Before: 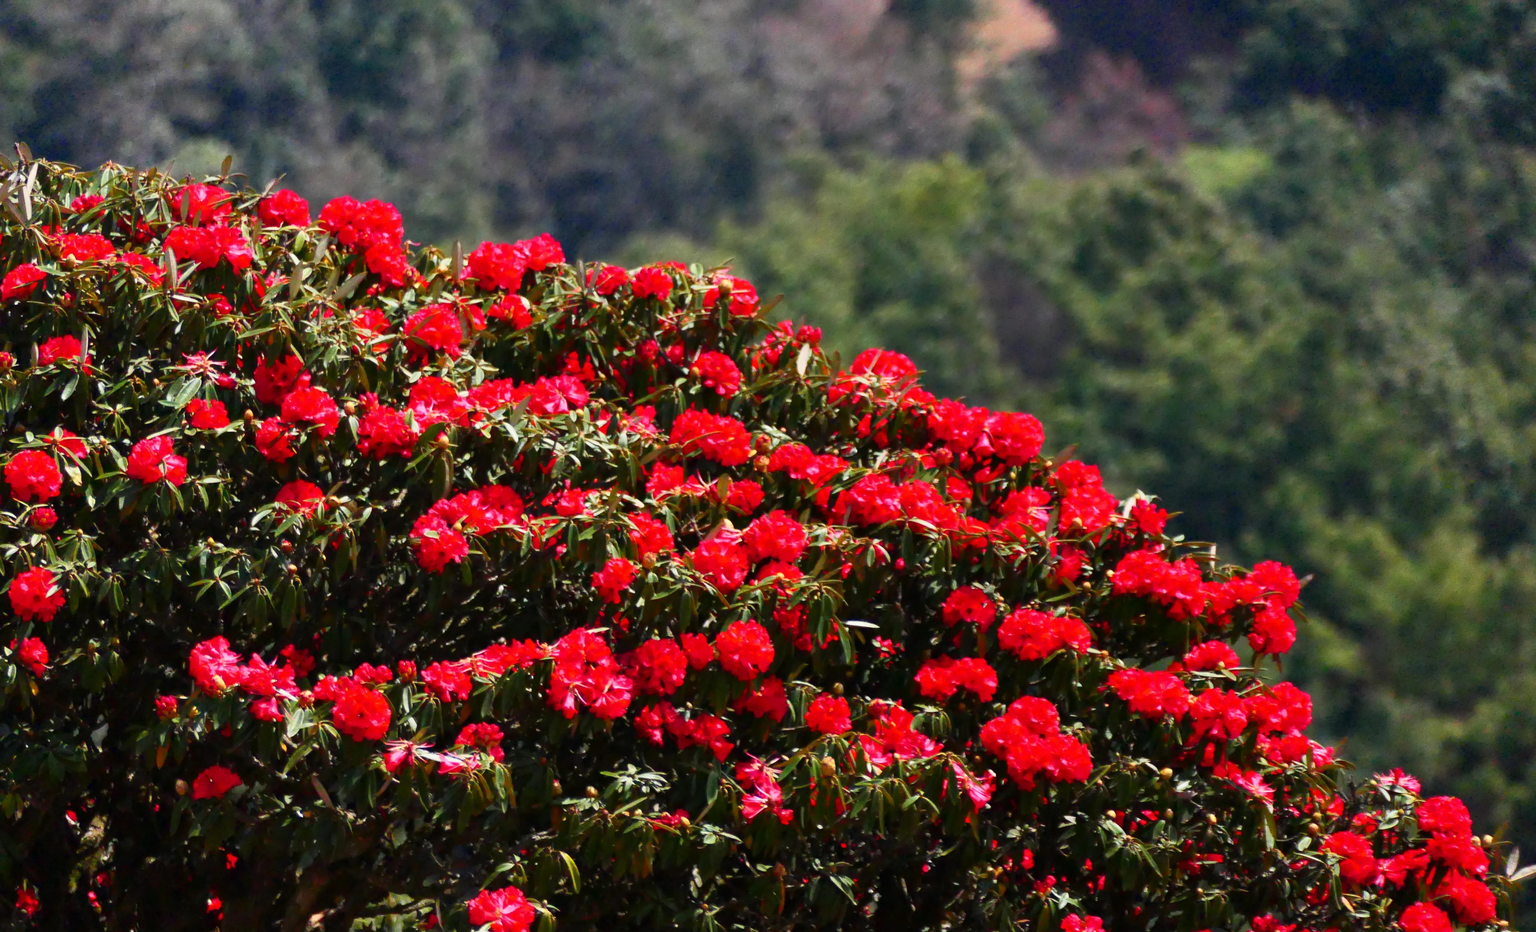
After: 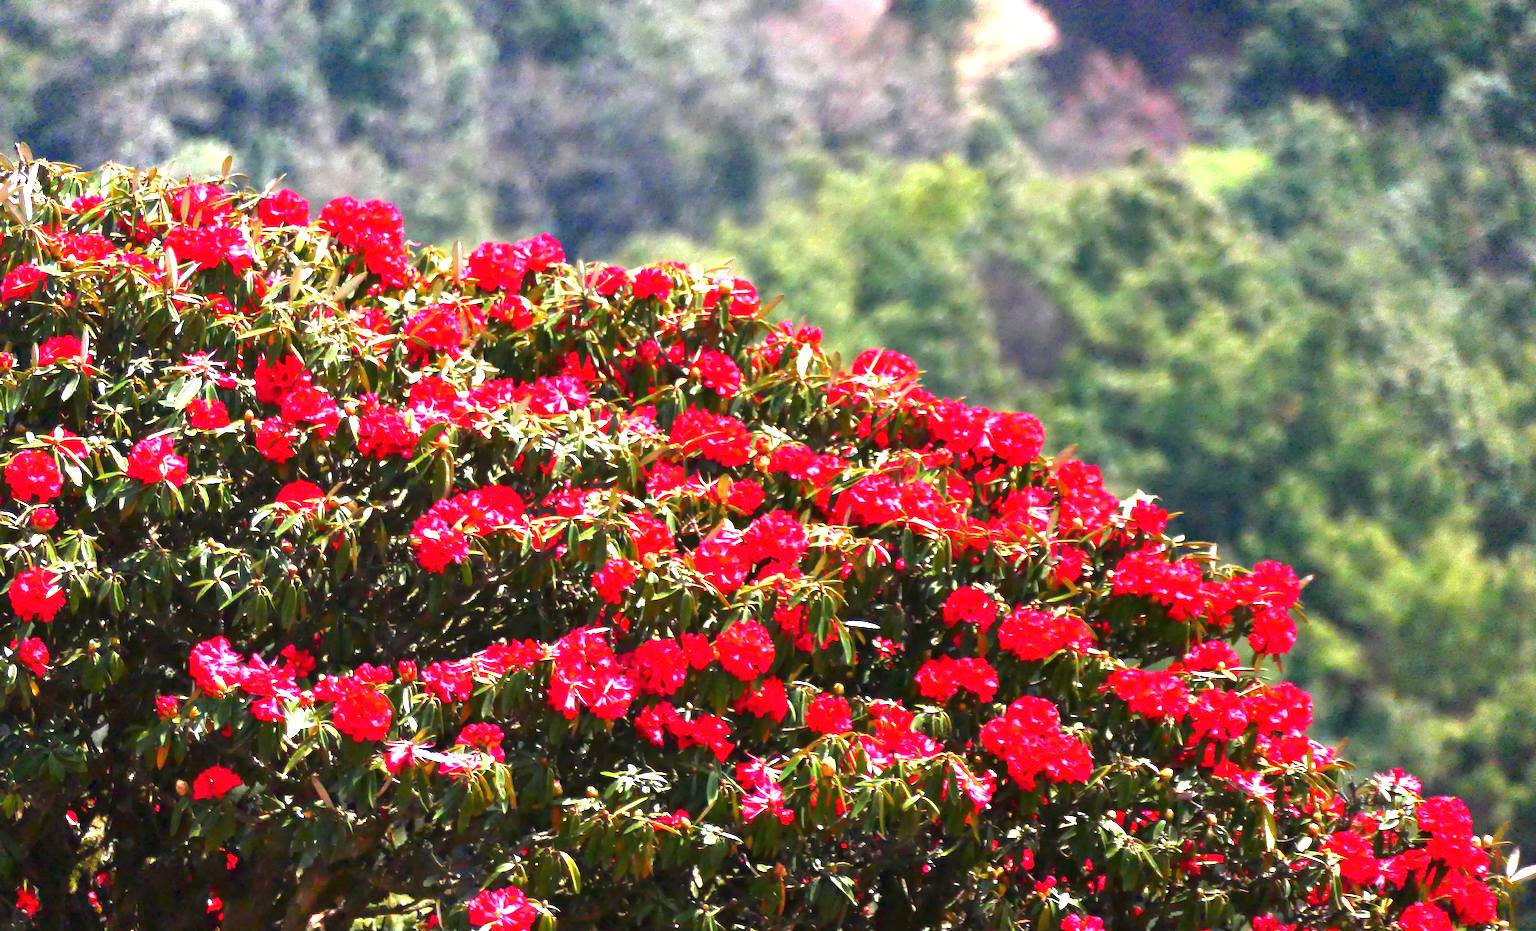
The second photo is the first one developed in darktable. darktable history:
exposure: black level correction 0, exposure 1.908 EV, compensate highlight preservation false
